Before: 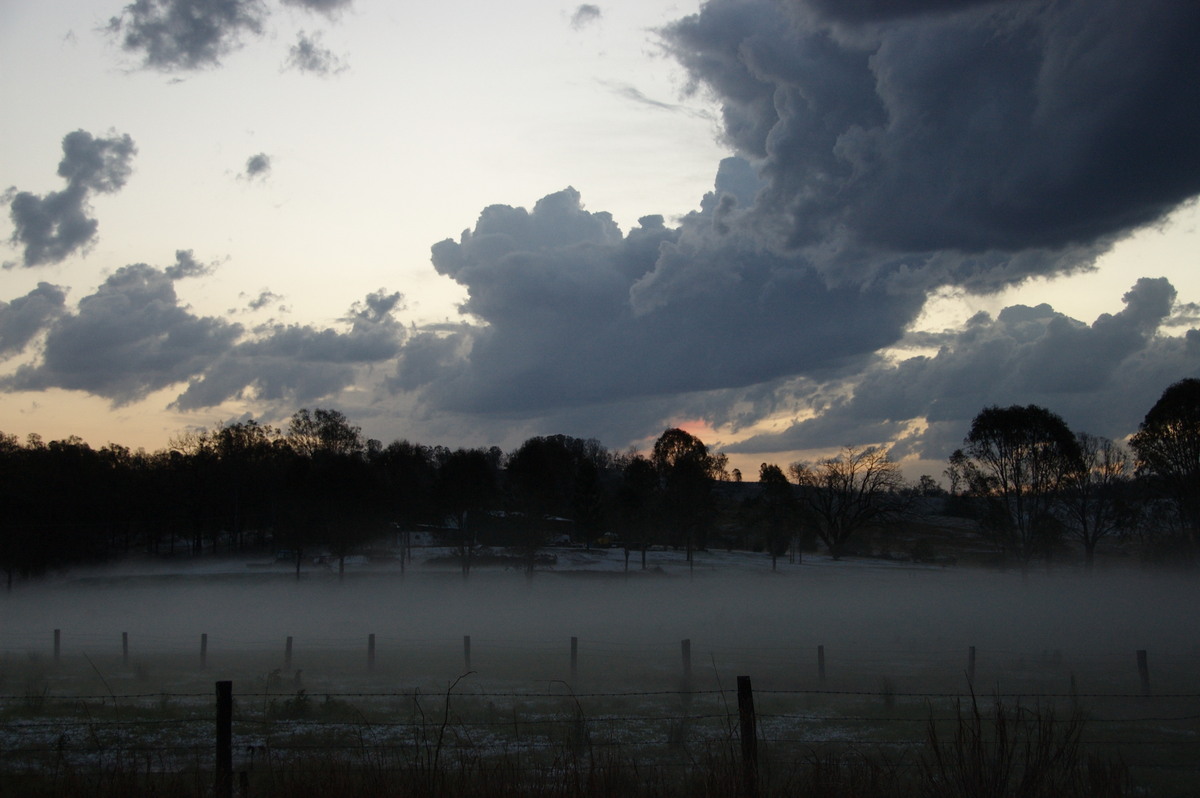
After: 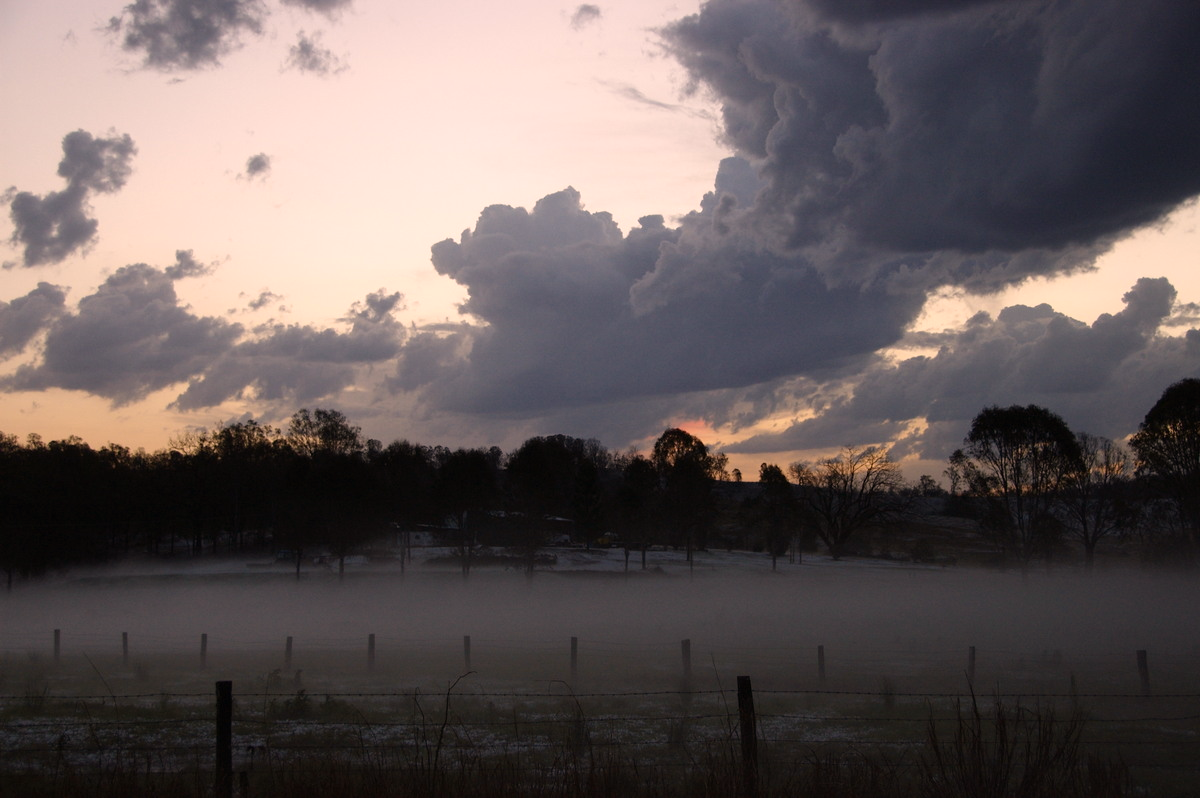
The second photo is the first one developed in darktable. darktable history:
color calibration: output R [1.063, -0.012, -0.003, 0], output B [-0.079, 0.047, 1, 0], x 0.339, y 0.354, temperature 5175.11 K
